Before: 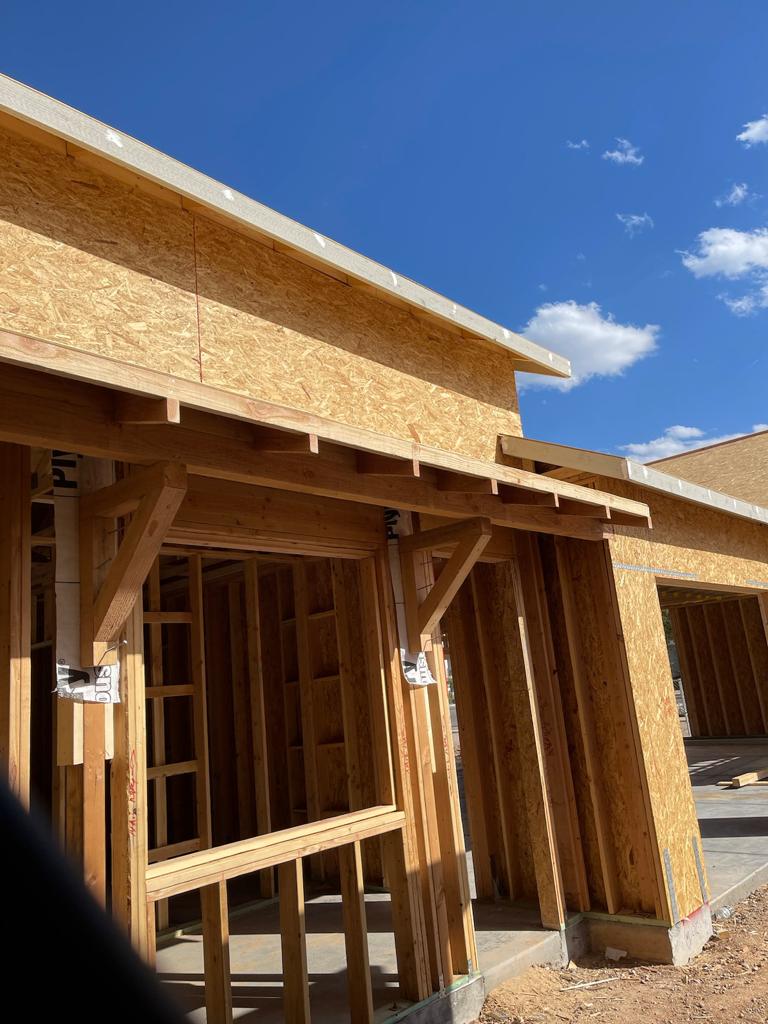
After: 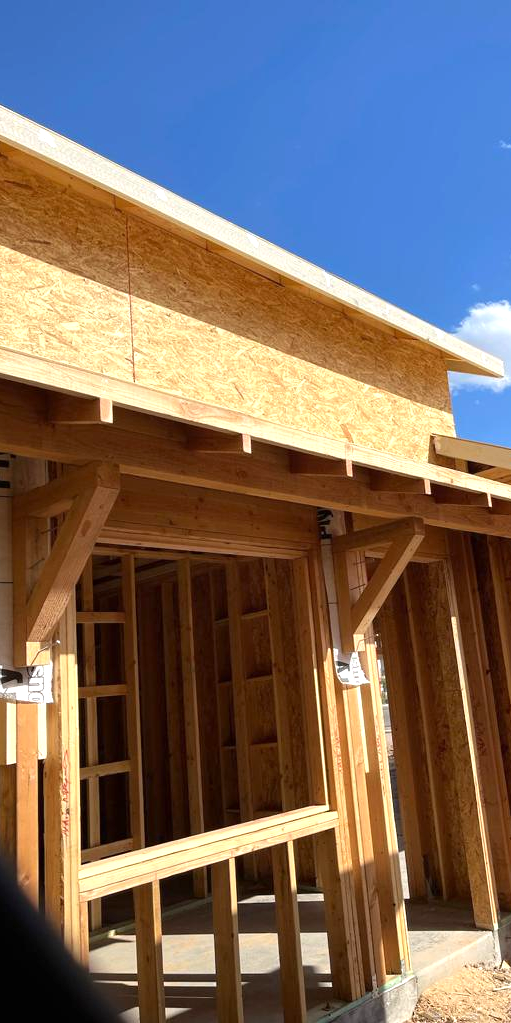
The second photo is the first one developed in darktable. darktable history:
exposure: exposure 0.6 EV, compensate highlight preservation false
crop and rotate: left 8.786%, right 24.548%
